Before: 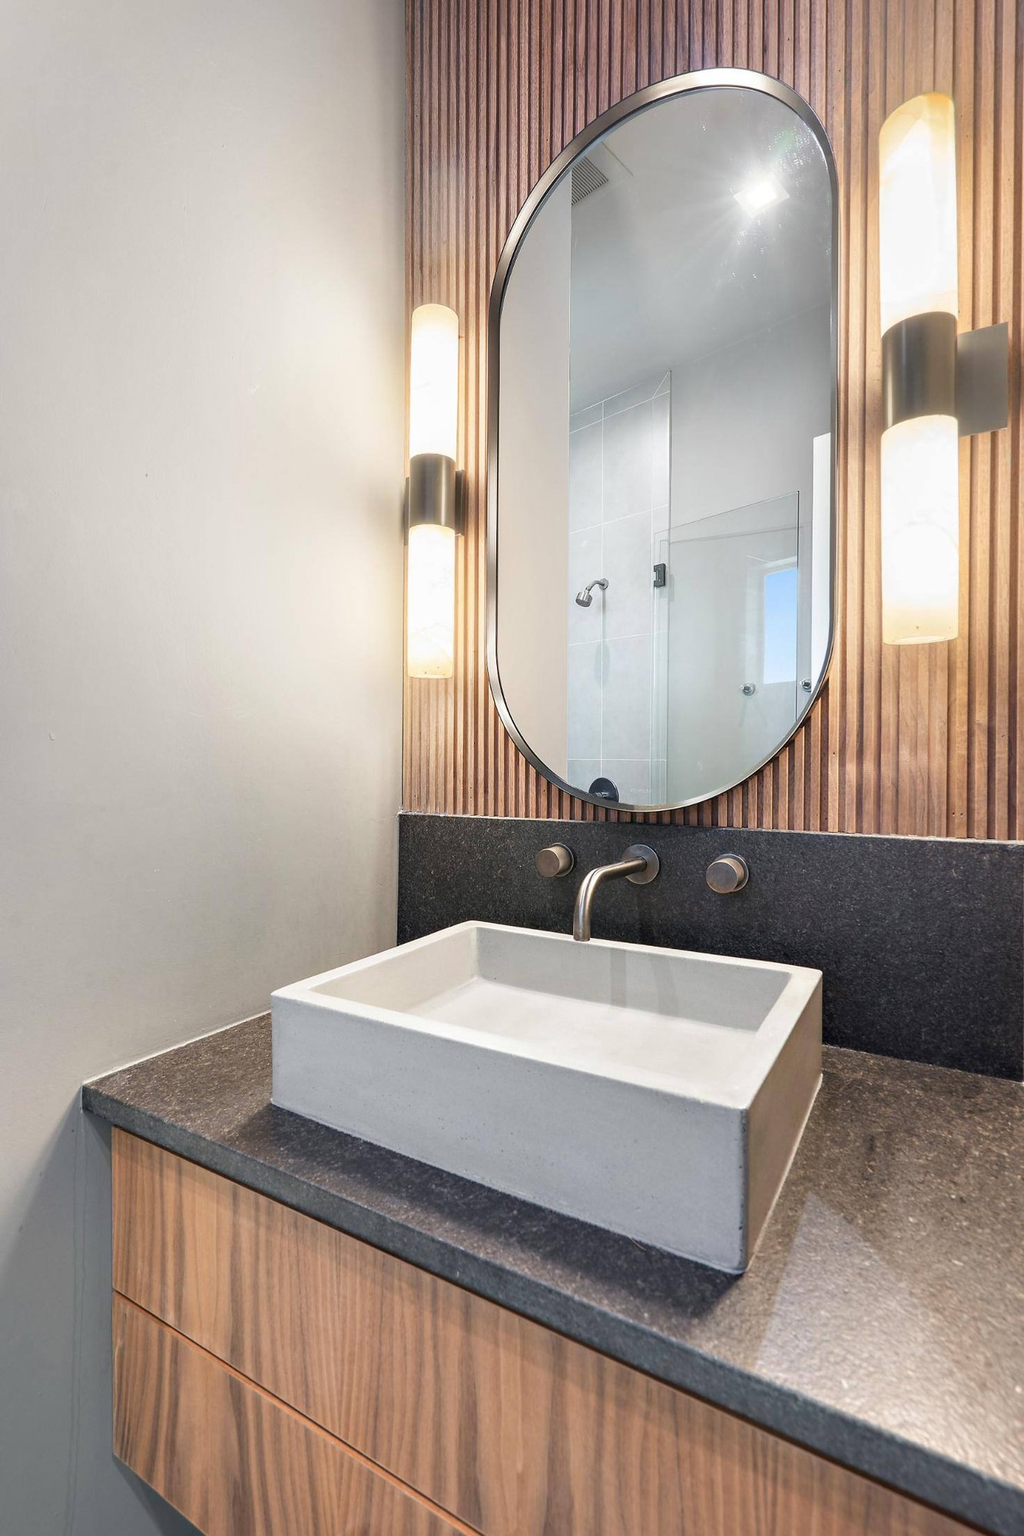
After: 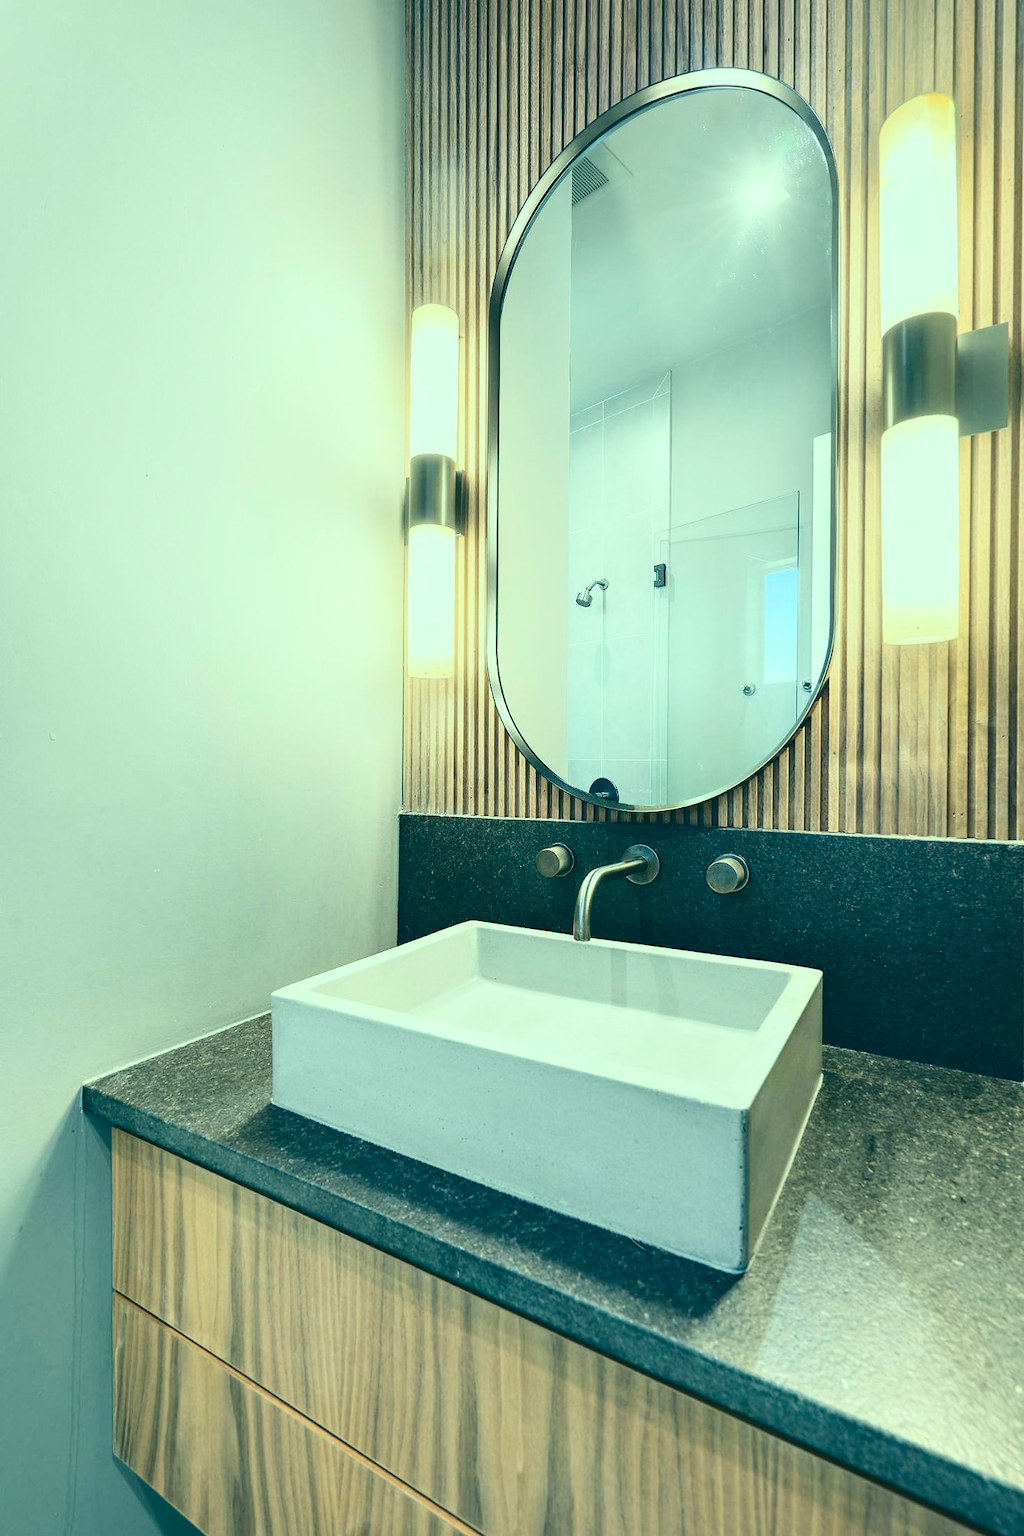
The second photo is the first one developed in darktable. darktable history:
color correction: highlights a* -19.31, highlights b* 9.8, shadows a* -20.88, shadows b* -10.24
tone curve: curves: ch0 [(0, 0) (0.003, 0.108) (0.011, 0.108) (0.025, 0.108) (0.044, 0.113) (0.069, 0.113) (0.1, 0.121) (0.136, 0.136) (0.177, 0.16) (0.224, 0.192) (0.277, 0.246) (0.335, 0.324) (0.399, 0.419) (0.468, 0.518) (0.543, 0.622) (0.623, 0.721) (0.709, 0.815) (0.801, 0.893) (0.898, 0.949) (1, 1)], color space Lab, independent channels, preserve colors none
